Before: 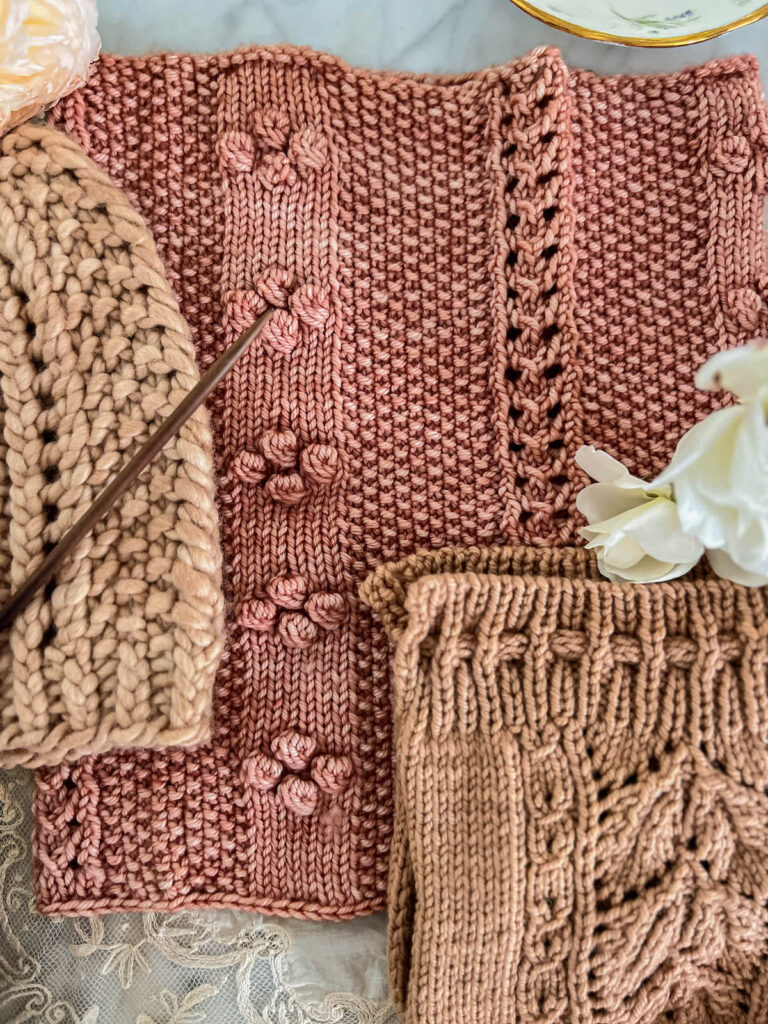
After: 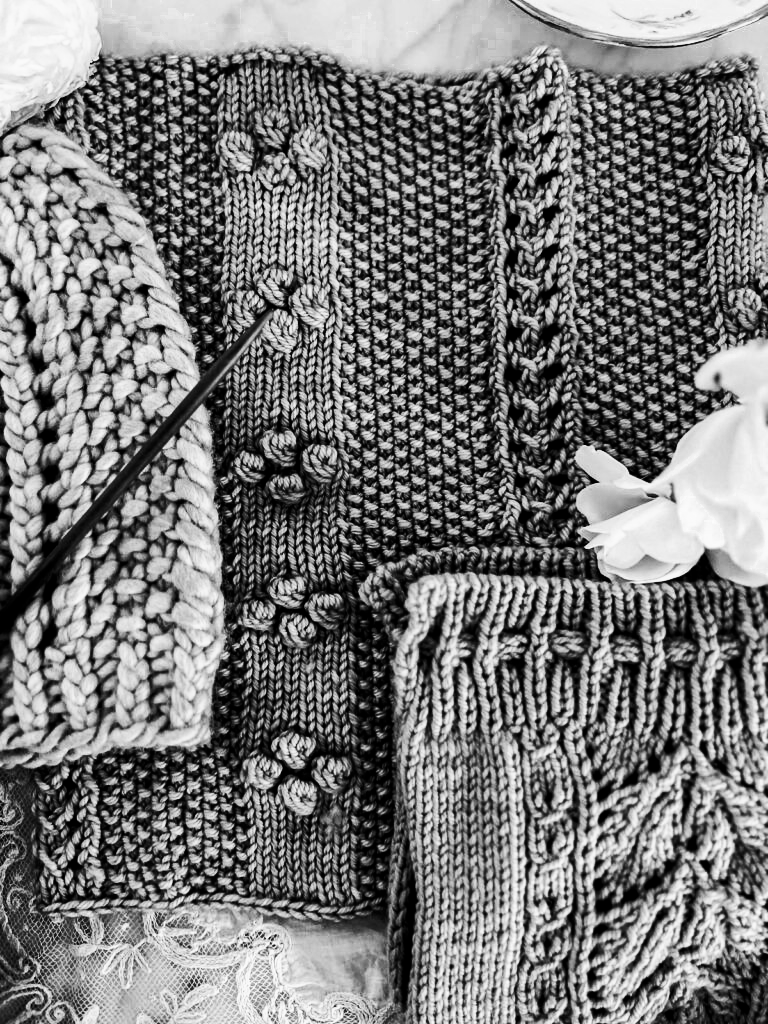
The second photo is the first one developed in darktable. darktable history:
contrast brightness saturation: brightness -1, saturation 1
base curve: curves: ch0 [(0, 0) (0.012, 0.01) (0.073, 0.168) (0.31, 0.711) (0.645, 0.957) (1, 1)], preserve colors none
monochrome: a -6.99, b 35.61, size 1.4
color zones: curves: ch0 [(0.25, 0.5) (0.423, 0.5) (0.443, 0.5) (0.521, 0.756) (0.568, 0.5) (0.576, 0.5) (0.75, 0.5)]; ch1 [(0.25, 0.5) (0.423, 0.5) (0.443, 0.5) (0.539, 0.873) (0.624, 0.565) (0.631, 0.5) (0.75, 0.5)]
